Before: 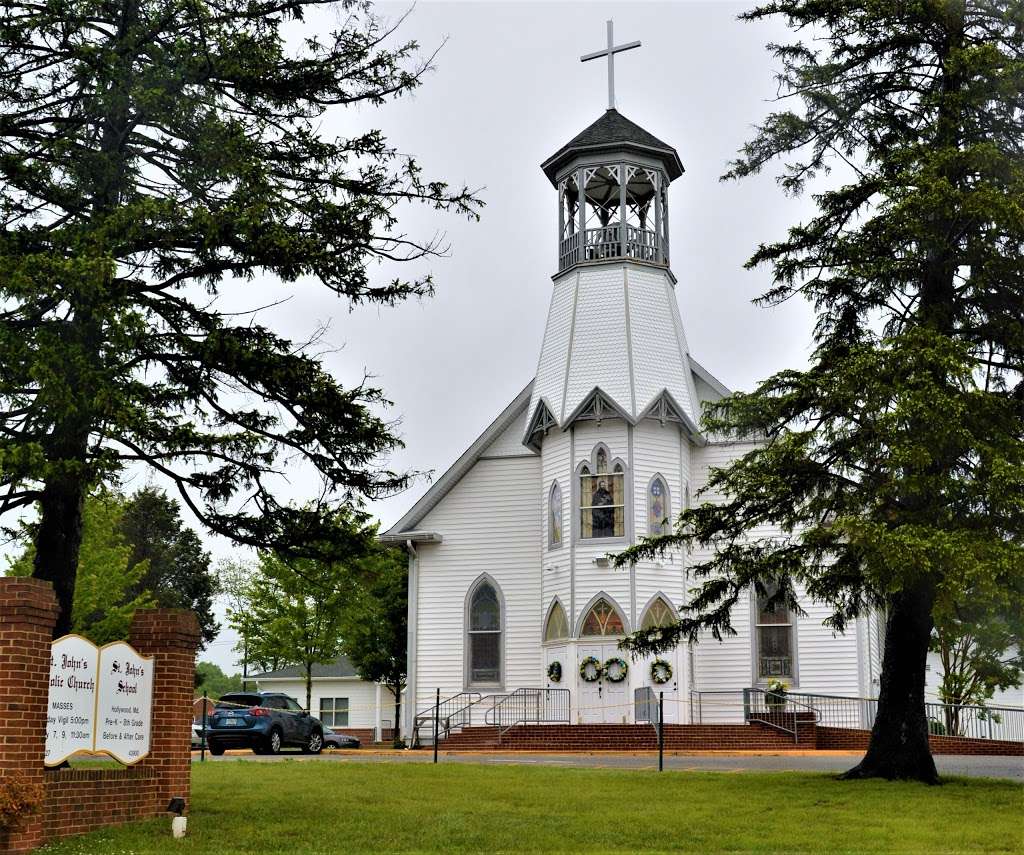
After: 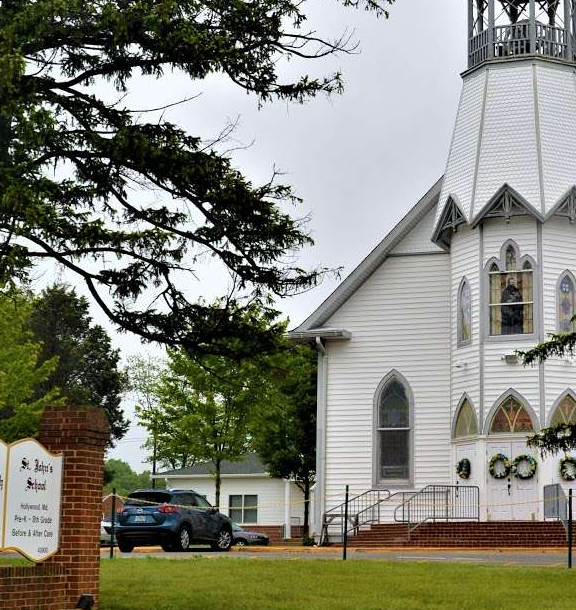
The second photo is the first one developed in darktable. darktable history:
crop: left 8.966%, top 23.852%, right 34.699%, bottom 4.703%
